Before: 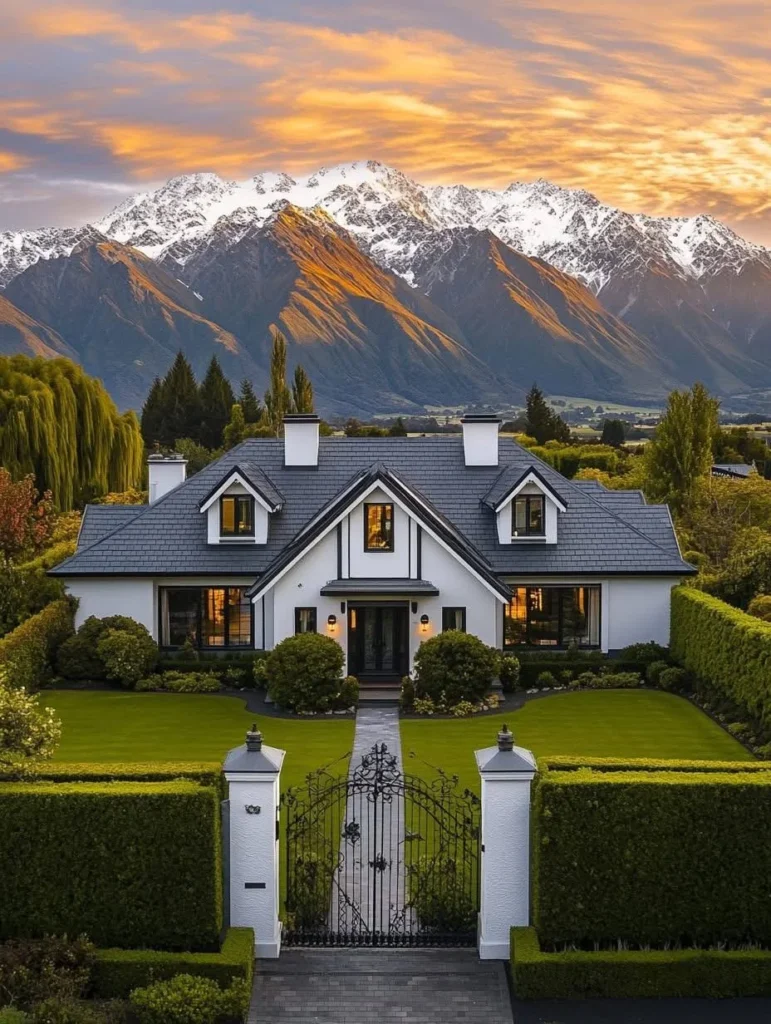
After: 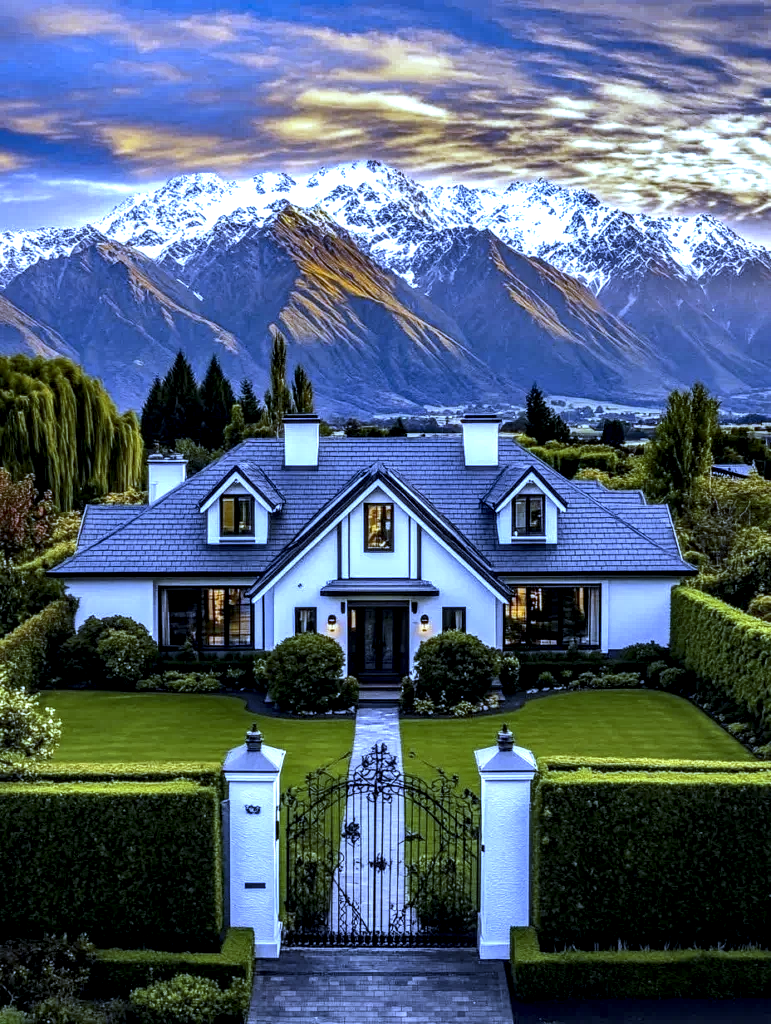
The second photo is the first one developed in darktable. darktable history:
local contrast: highlights 19%, detail 186%
white balance: red 0.766, blue 1.537
shadows and highlights: shadows 19.13, highlights -83.41, soften with gaussian
tone equalizer: -8 EV -0.417 EV, -7 EV -0.389 EV, -6 EV -0.333 EV, -5 EV -0.222 EV, -3 EV 0.222 EV, -2 EV 0.333 EV, -1 EV 0.389 EV, +0 EV 0.417 EV, edges refinement/feathering 500, mask exposure compensation -1.57 EV, preserve details no
